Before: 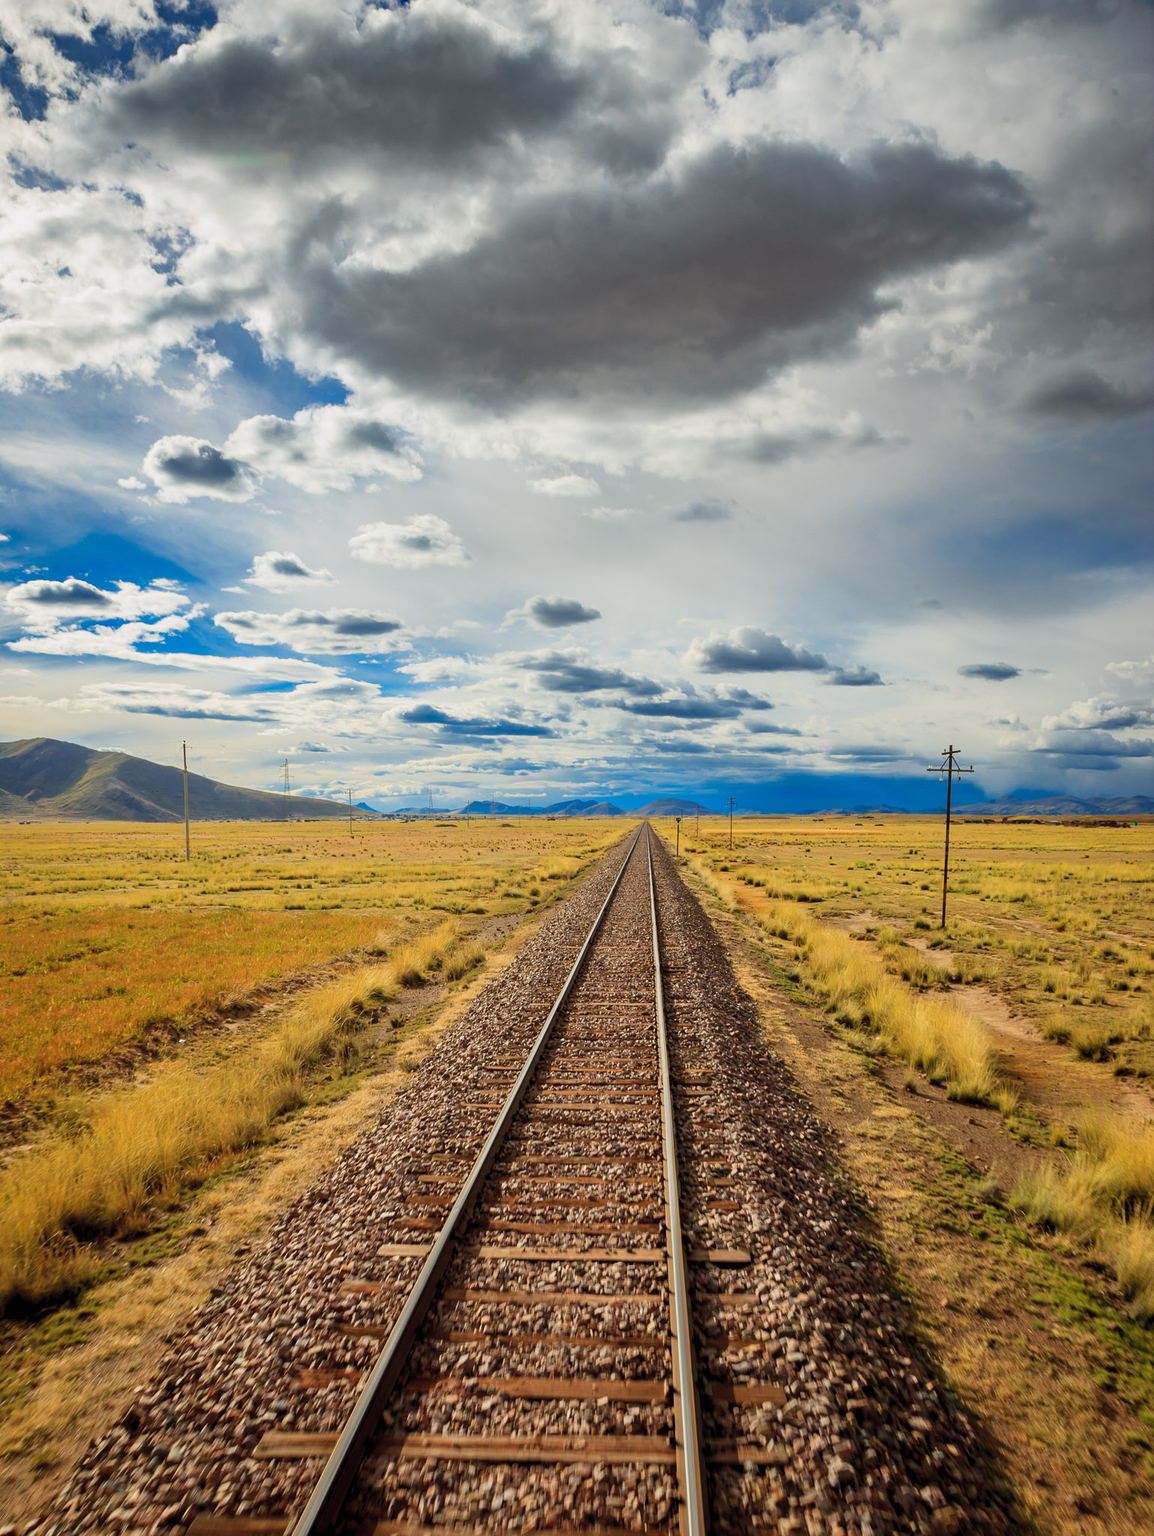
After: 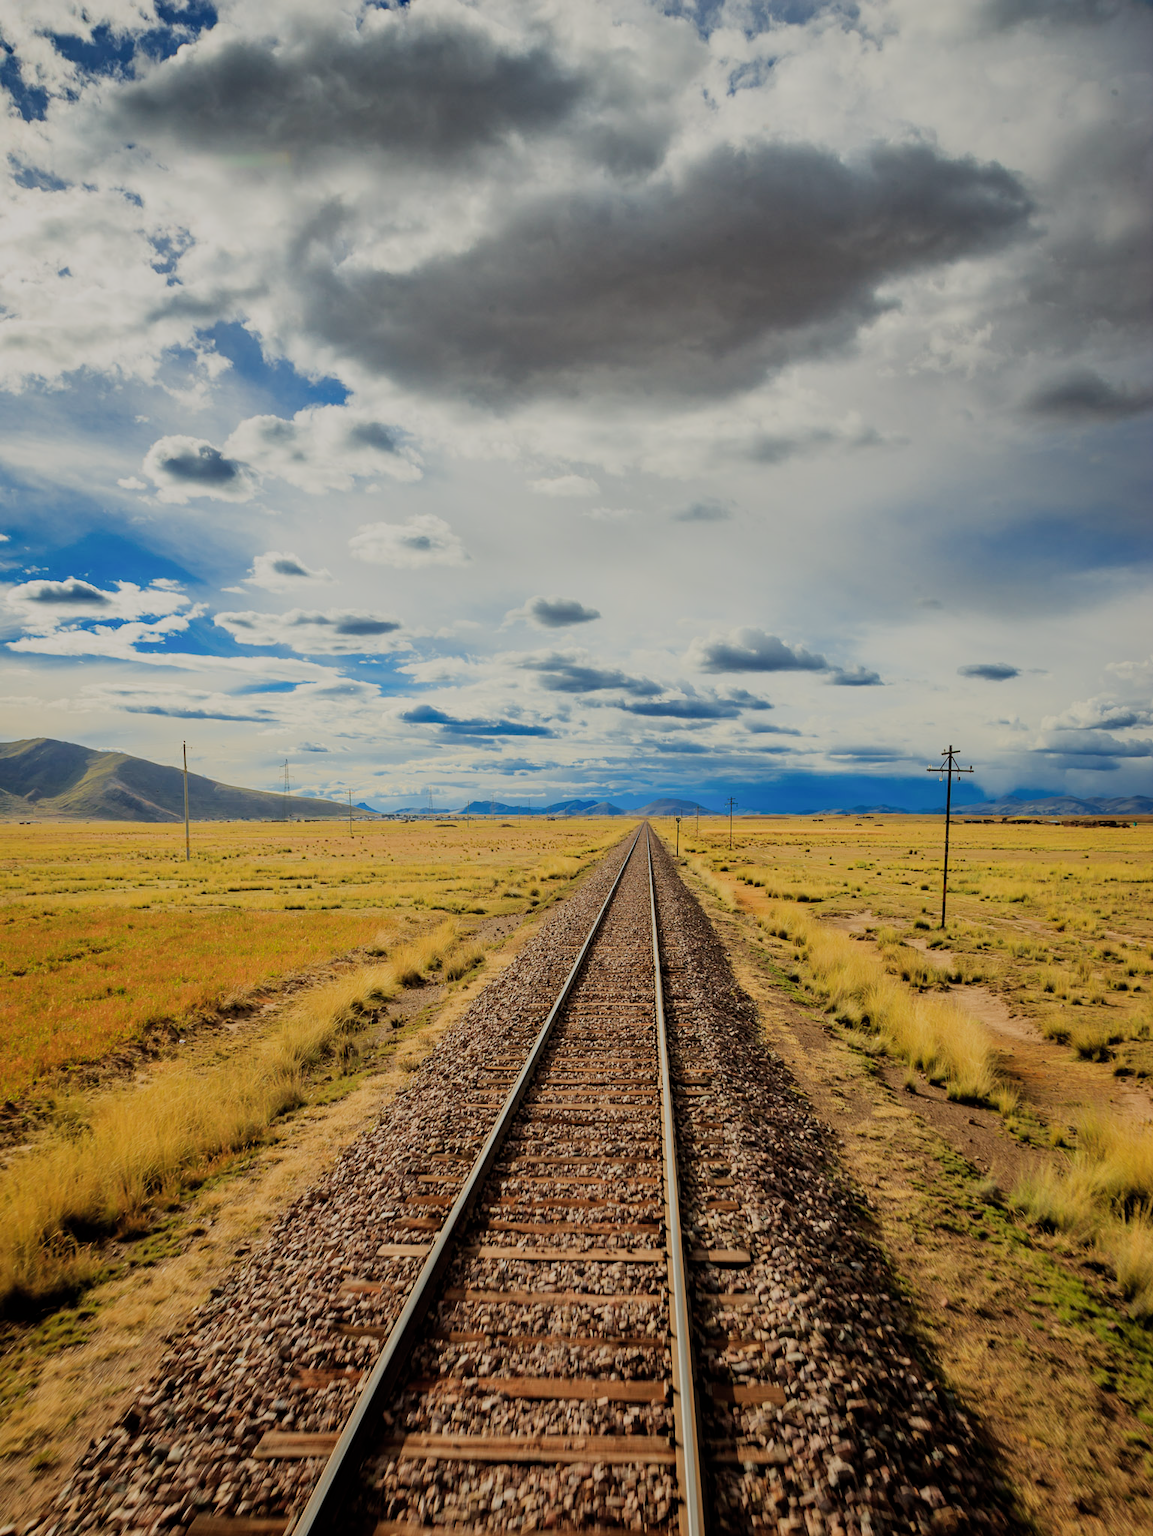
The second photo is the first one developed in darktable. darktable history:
color correction: highlights b* 2.89
filmic rgb: black relative exposure -7.11 EV, white relative exposure 5.35 EV, hardness 3.02
